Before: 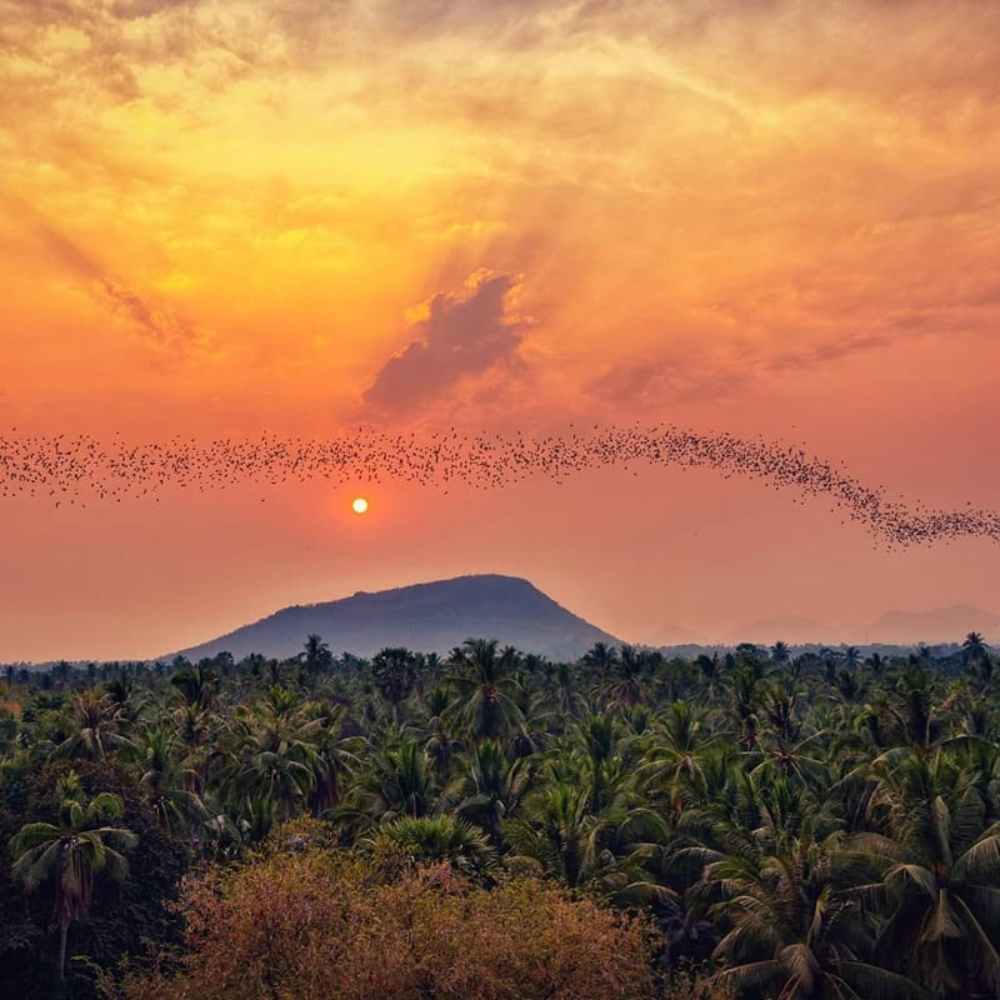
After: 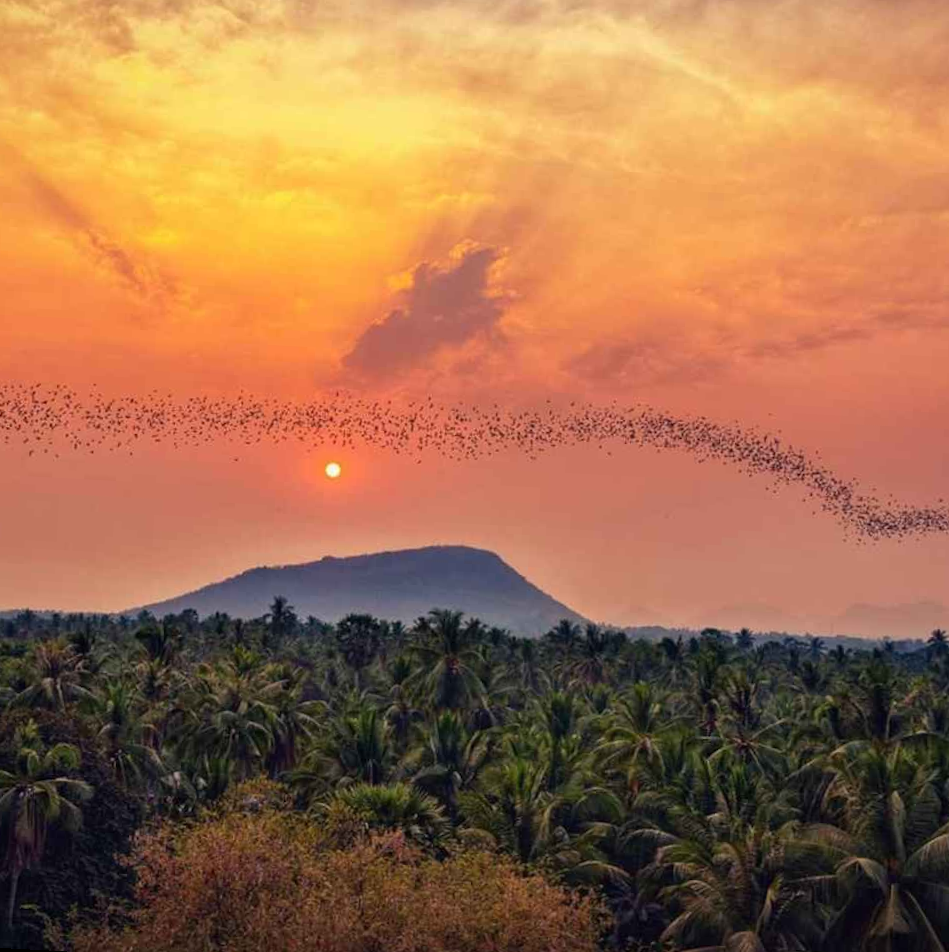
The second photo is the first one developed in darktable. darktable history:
crop and rotate: angle -3.06°, left 5.083%, top 5.178%, right 4.628%, bottom 4.326%
